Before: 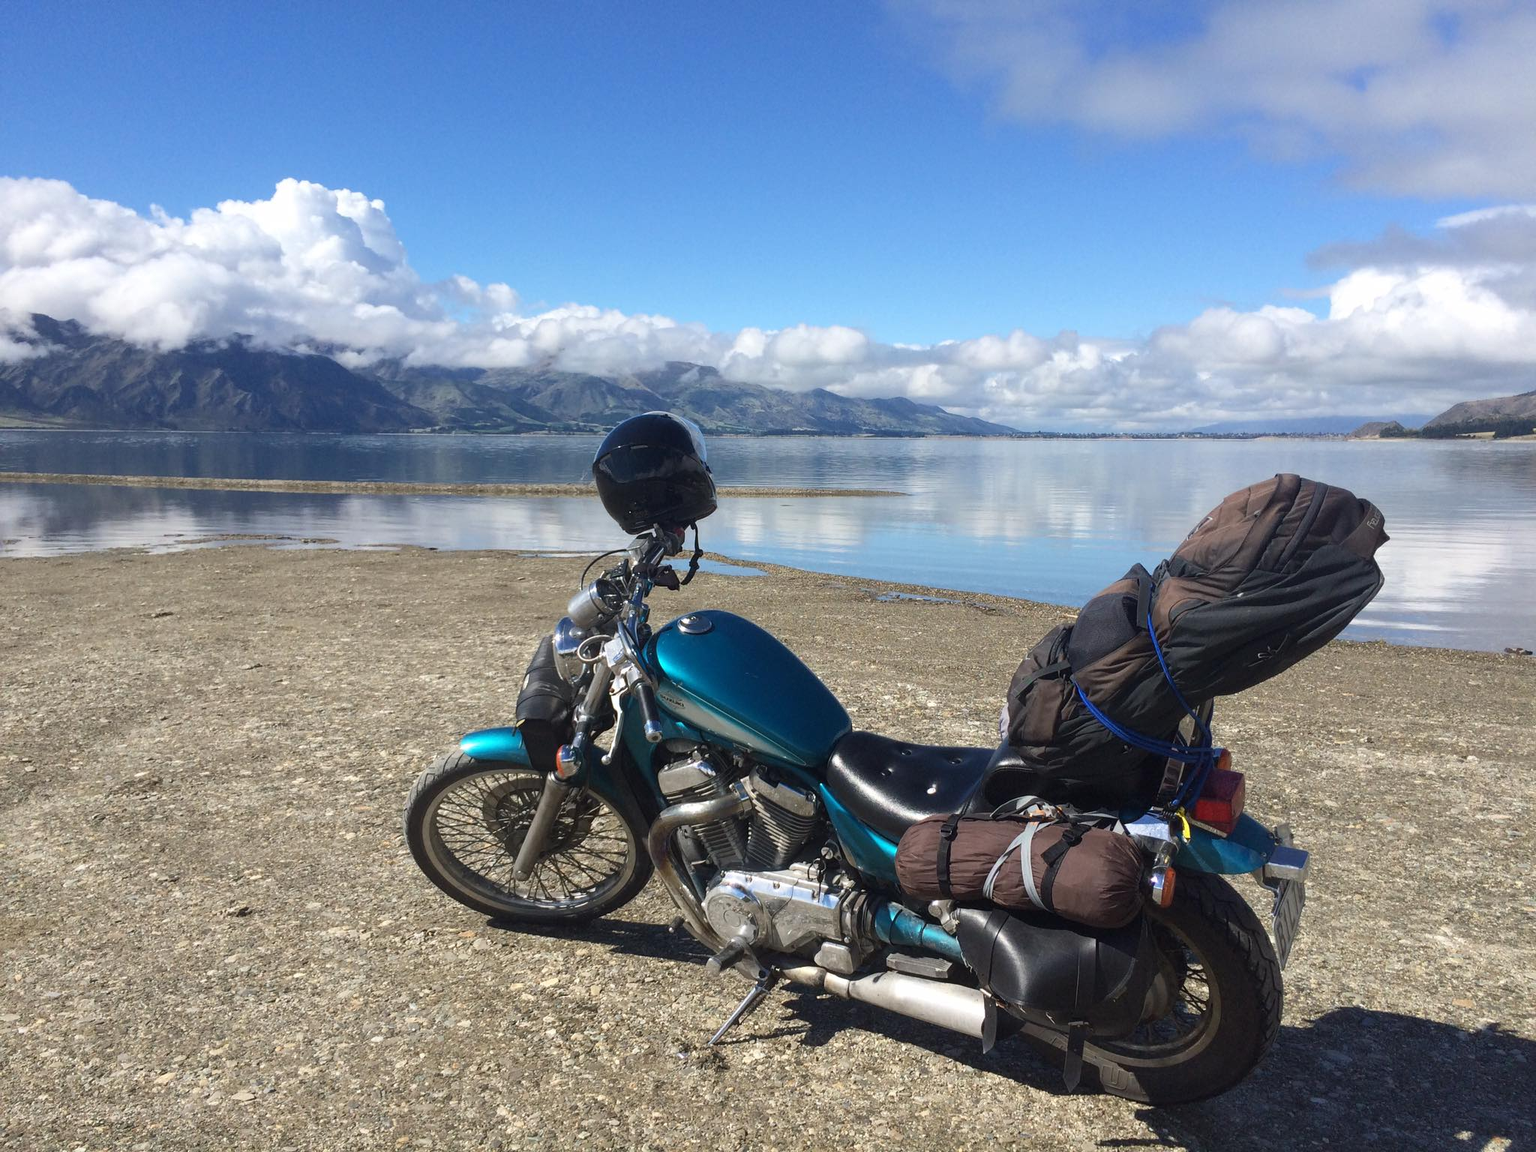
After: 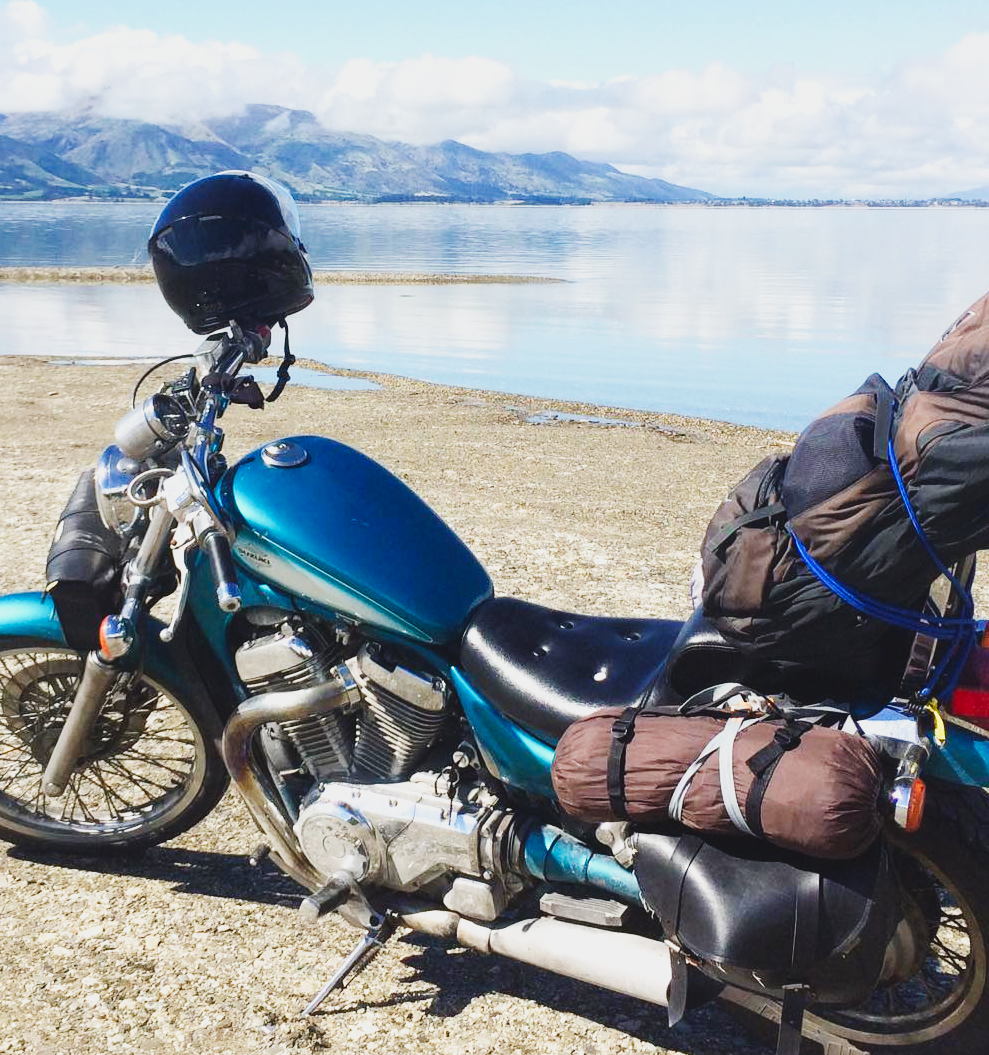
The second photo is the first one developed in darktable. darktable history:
crop: left 31.379%, top 24.658%, right 20.326%, bottom 6.628%
contrast brightness saturation: contrast -0.11
base curve: curves: ch0 [(0, 0.003) (0.001, 0.002) (0.006, 0.004) (0.02, 0.022) (0.048, 0.086) (0.094, 0.234) (0.162, 0.431) (0.258, 0.629) (0.385, 0.8) (0.548, 0.918) (0.751, 0.988) (1, 1)], preserve colors none
